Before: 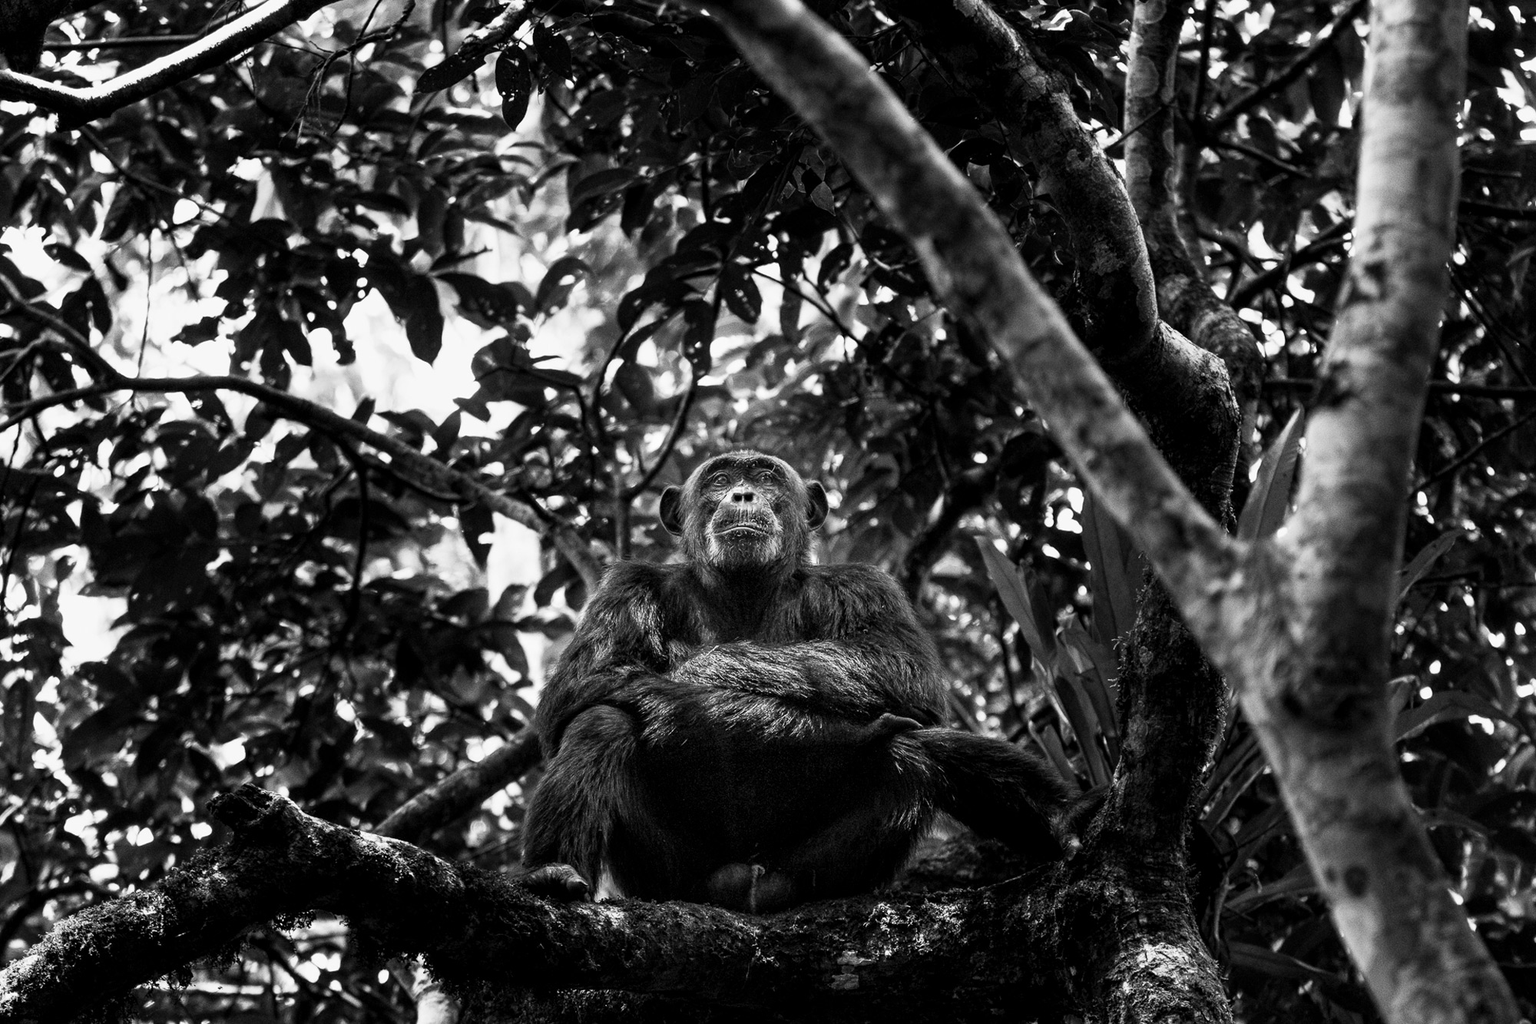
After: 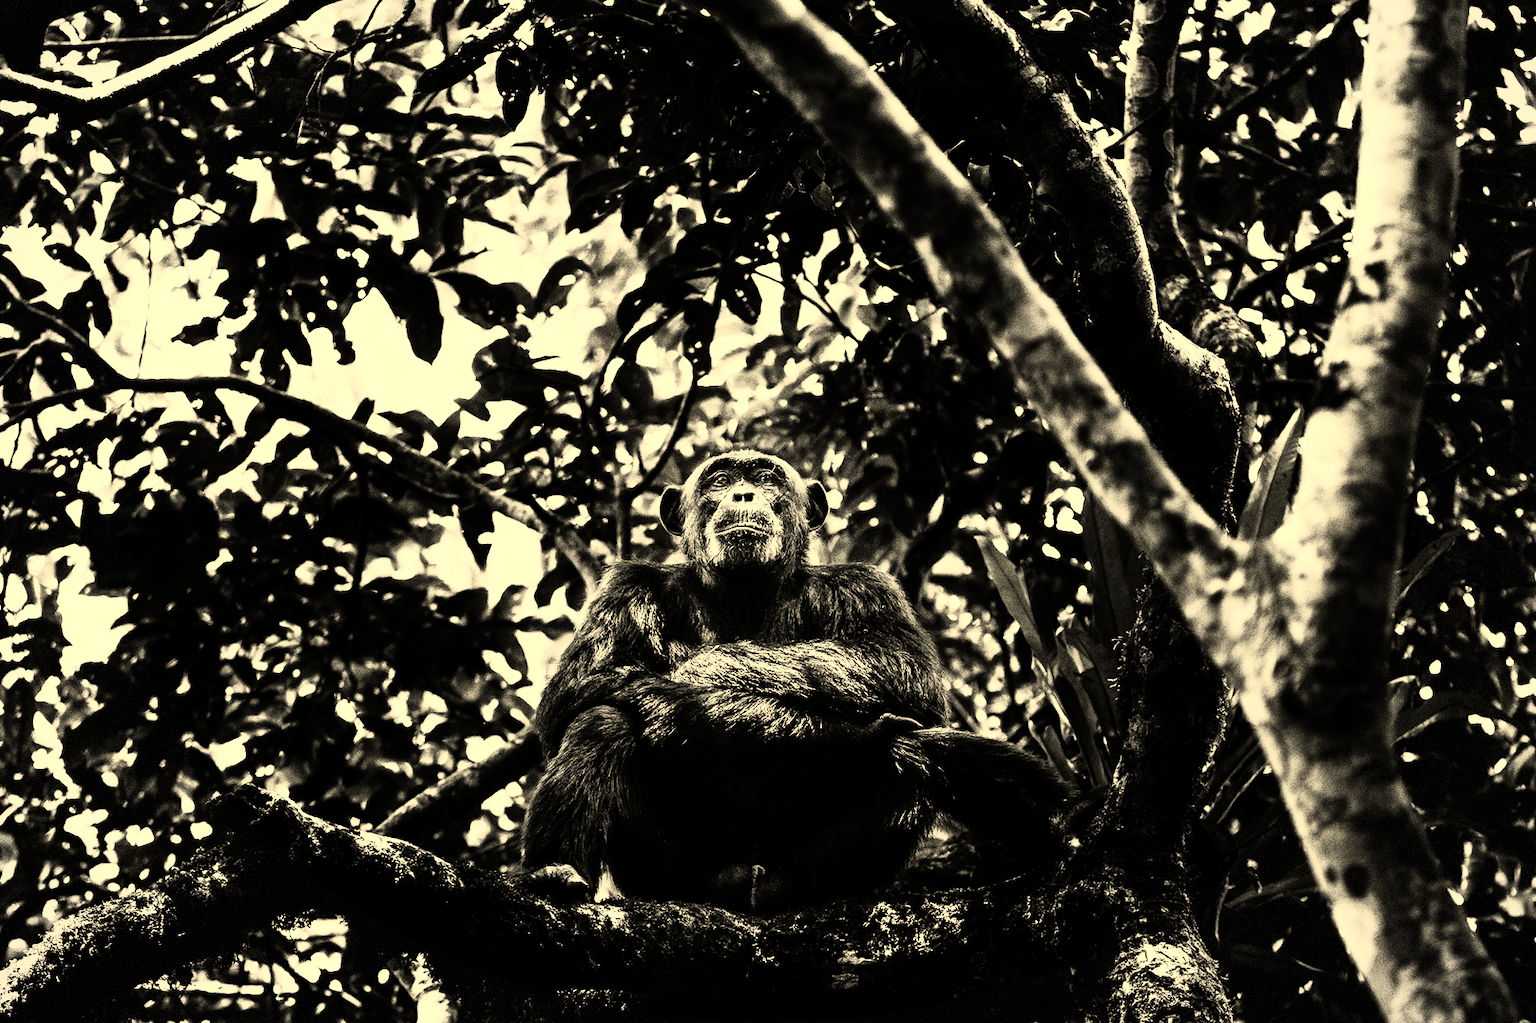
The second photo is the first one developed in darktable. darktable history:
rgb curve: curves: ch0 [(0, 0) (0.21, 0.15) (0.24, 0.21) (0.5, 0.75) (0.75, 0.96) (0.89, 0.99) (1, 1)]; ch1 [(0, 0.02) (0.21, 0.13) (0.25, 0.2) (0.5, 0.67) (0.75, 0.9) (0.89, 0.97) (1, 1)]; ch2 [(0, 0.02) (0.21, 0.13) (0.25, 0.2) (0.5, 0.67) (0.75, 0.9) (0.89, 0.97) (1, 1)], compensate middle gray true
white balance: red 1.08, blue 0.791
tone equalizer: -8 EV -0.417 EV, -7 EV -0.389 EV, -6 EV -0.333 EV, -5 EV -0.222 EV, -3 EV 0.222 EV, -2 EV 0.333 EV, -1 EV 0.389 EV, +0 EV 0.417 EV, edges refinement/feathering 500, mask exposure compensation -1.57 EV, preserve details no
vignetting: fall-off start 85%, fall-off radius 80%, brightness -0.182, saturation -0.3, width/height ratio 1.219, dithering 8-bit output, unbound false
